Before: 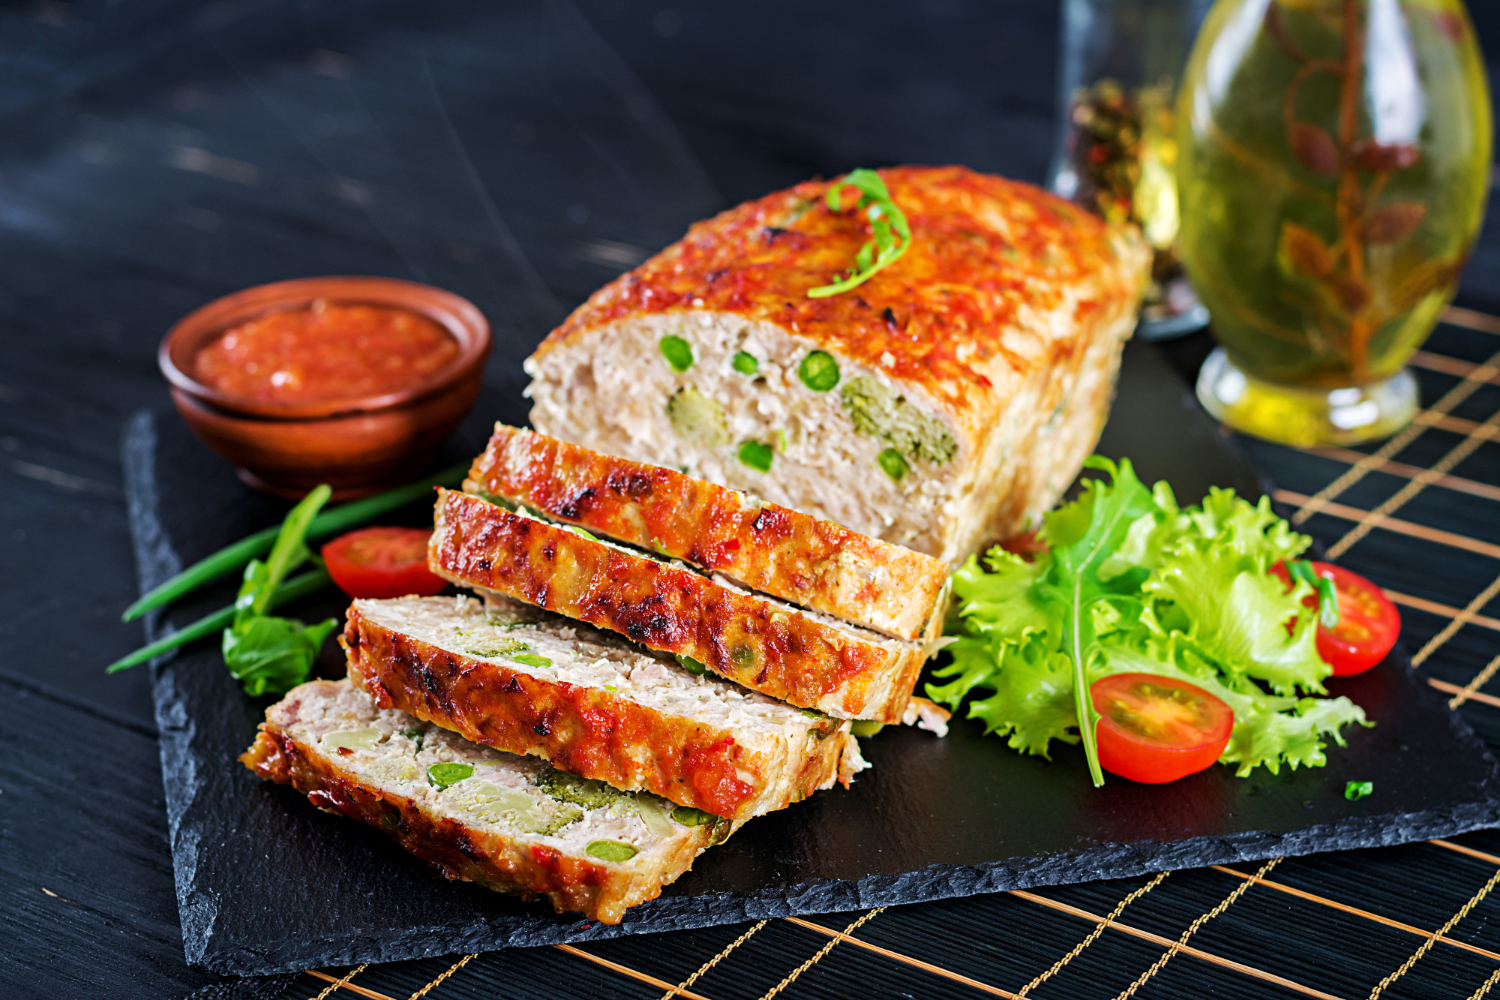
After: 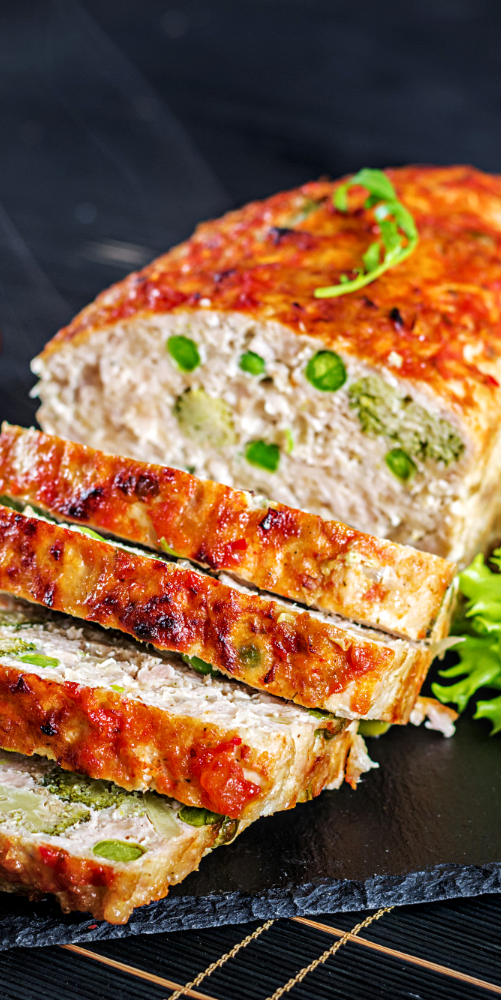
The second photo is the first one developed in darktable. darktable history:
local contrast: on, module defaults
crop: left 32.915%, right 33.641%
vignetting: fall-off radius 60.98%, unbound false
